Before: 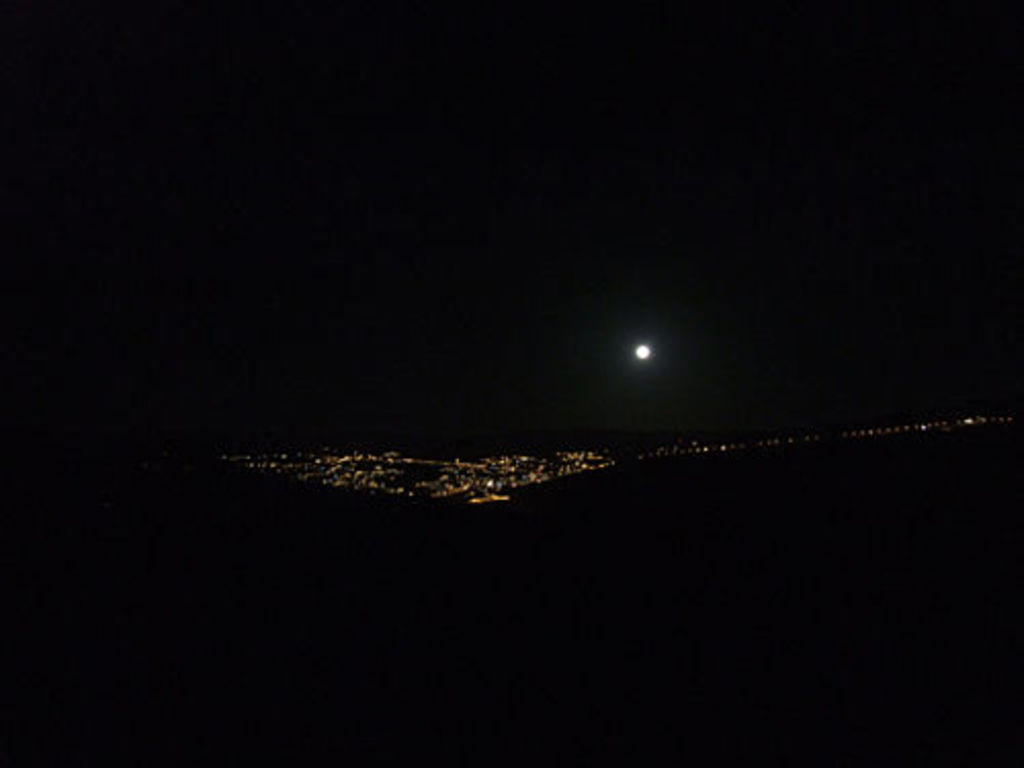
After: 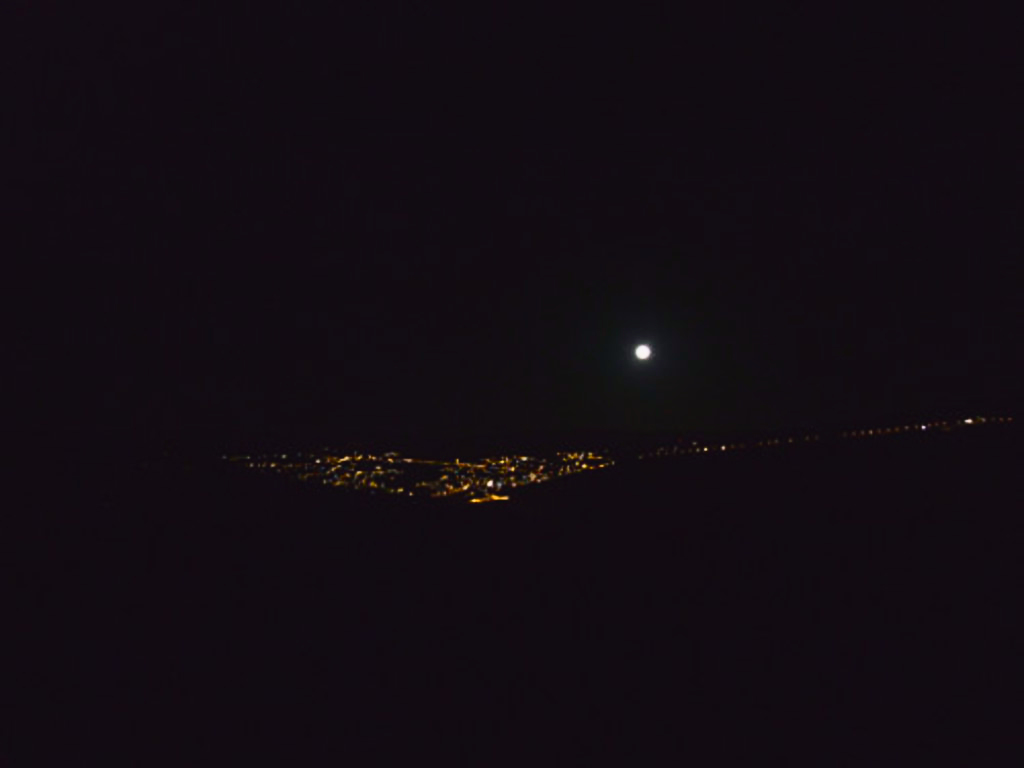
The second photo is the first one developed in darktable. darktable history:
tone curve: curves: ch0 [(0, 0.031) (0.145, 0.106) (0.319, 0.269) (0.495, 0.544) (0.707, 0.833) (0.859, 0.931) (1, 0.967)]; ch1 [(0, 0) (0.279, 0.218) (0.424, 0.411) (0.495, 0.504) (0.538, 0.55) (0.578, 0.595) (0.707, 0.778) (1, 1)]; ch2 [(0, 0) (0.125, 0.089) (0.353, 0.329) (0.436, 0.432) (0.552, 0.554) (0.615, 0.674) (1, 1)], color space Lab, independent channels, preserve colors none
